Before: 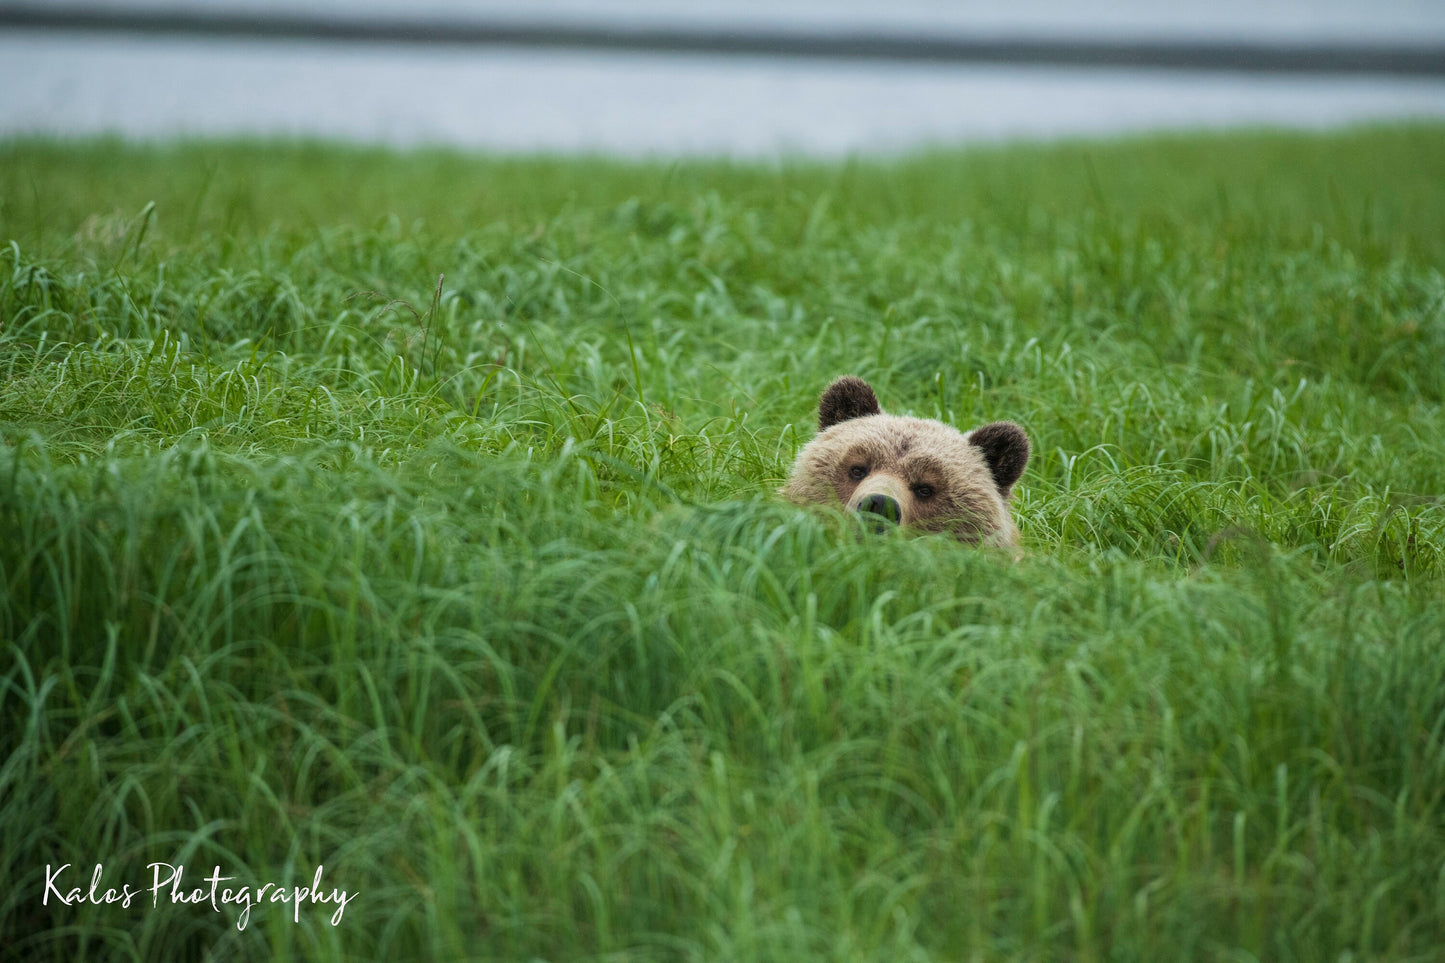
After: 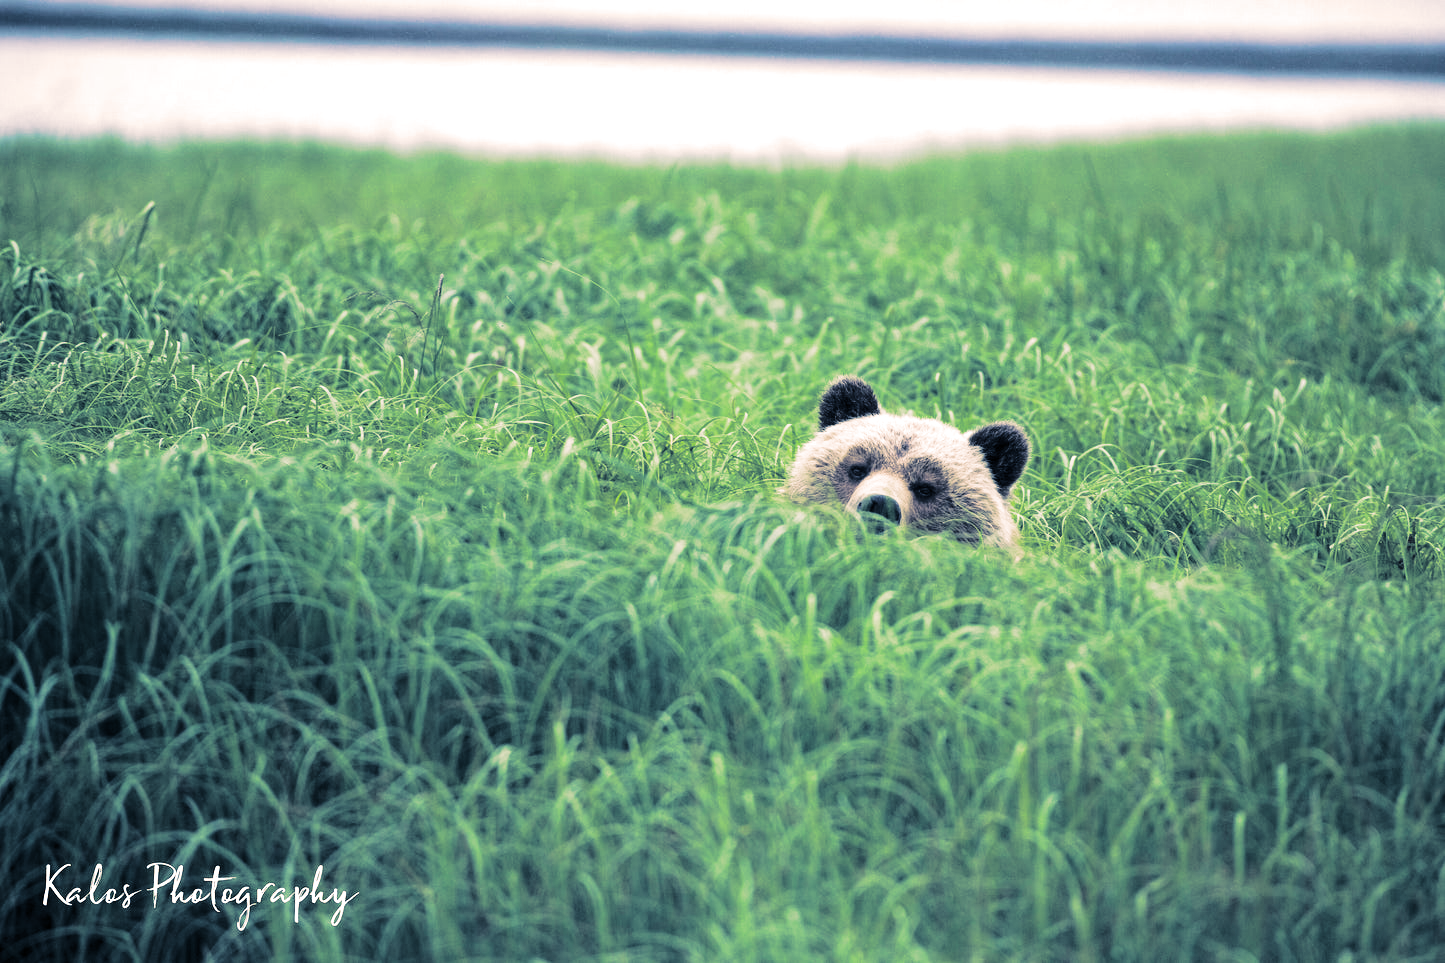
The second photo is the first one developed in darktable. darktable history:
levels: levels [0.016, 0.492, 0.969]
white balance: red 0.931, blue 1.11
base curve: curves: ch0 [(0, 0) (0.028, 0.03) (0.121, 0.232) (0.46, 0.748) (0.859, 0.968) (1, 1)]
split-toning: shadows › hue 226.8°, shadows › saturation 0.56, highlights › hue 28.8°, balance -40, compress 0%
contrast brightness saturation: saturation -0.05
